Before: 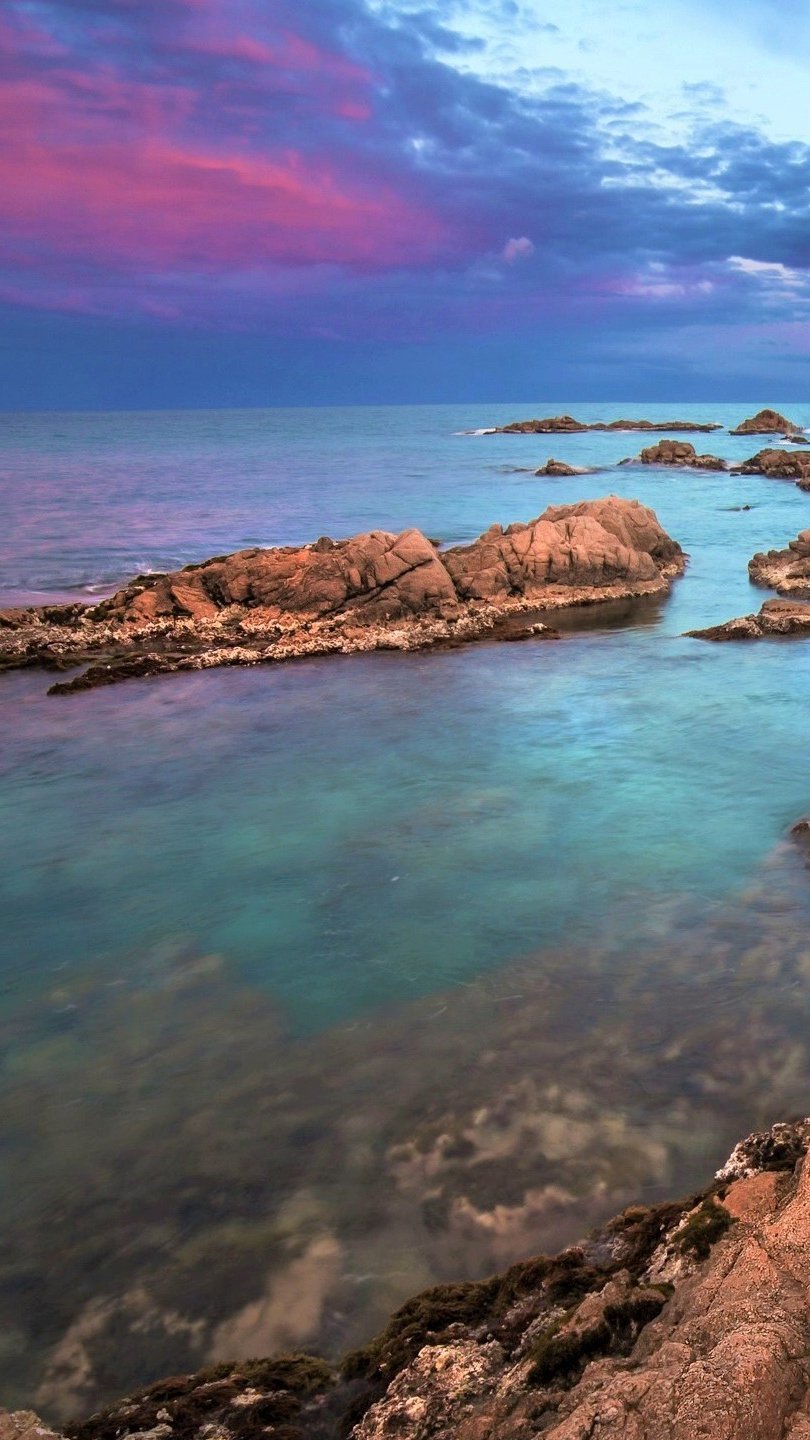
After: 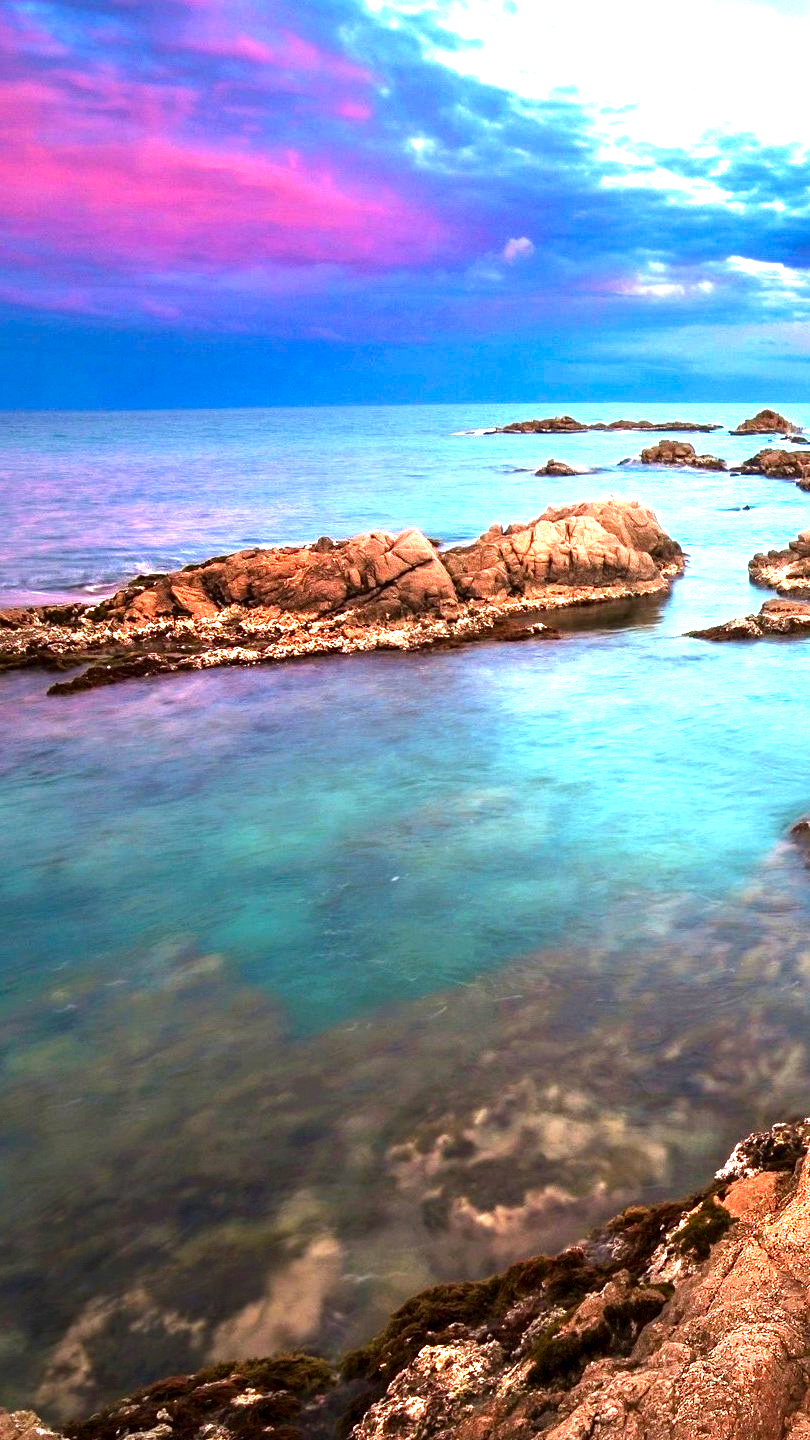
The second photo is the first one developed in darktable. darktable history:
contrast brightness saturation: brightness -0.25, saturation 0.2
exposure: black level correction 0, exposure 1.45 EV, compensate exposure bias true, compensate highlight preservation false
